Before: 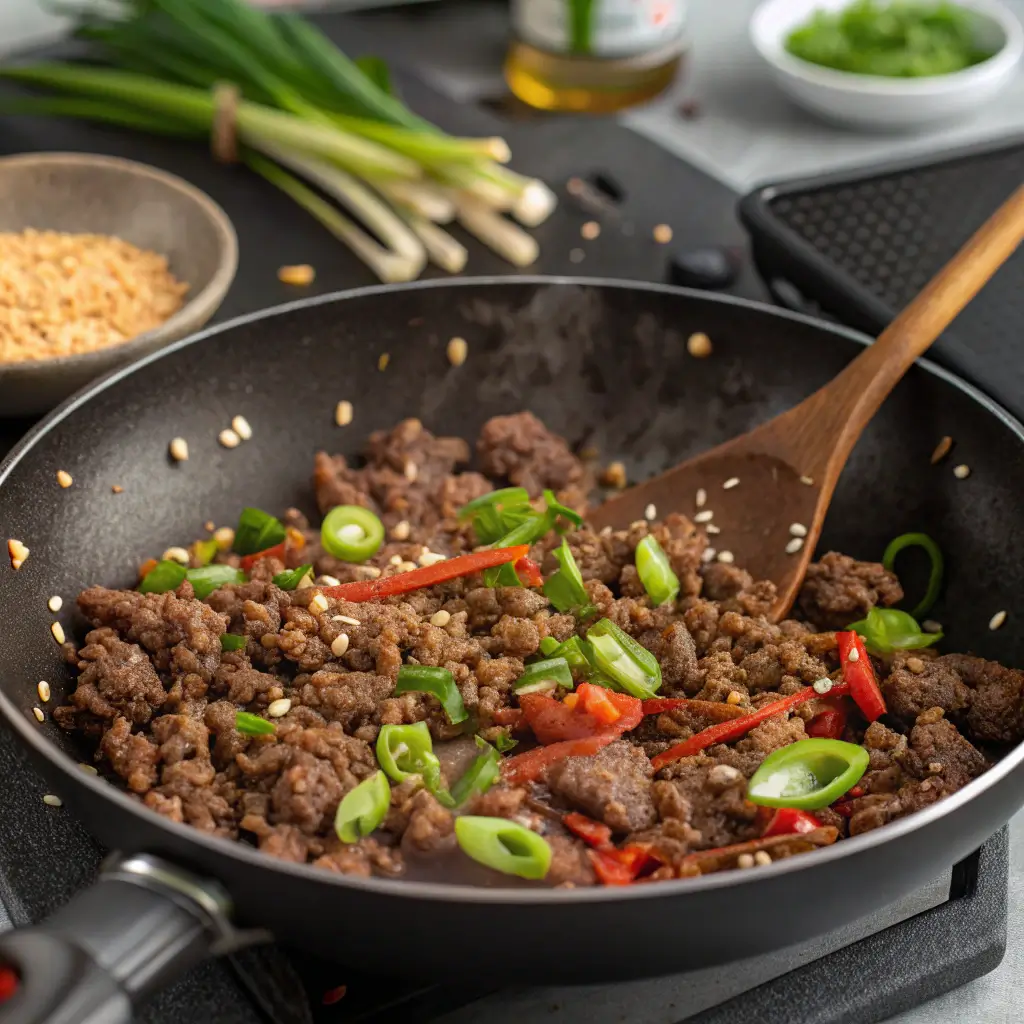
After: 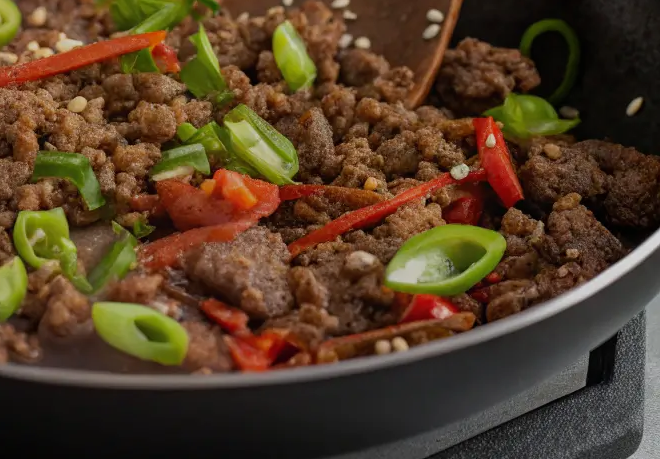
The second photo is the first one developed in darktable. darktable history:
crop and rotate: left 35.509%, top 50.238%, bottom 4.934%
exposure: exposure -0.582 EV, compensate highlight preservation false
